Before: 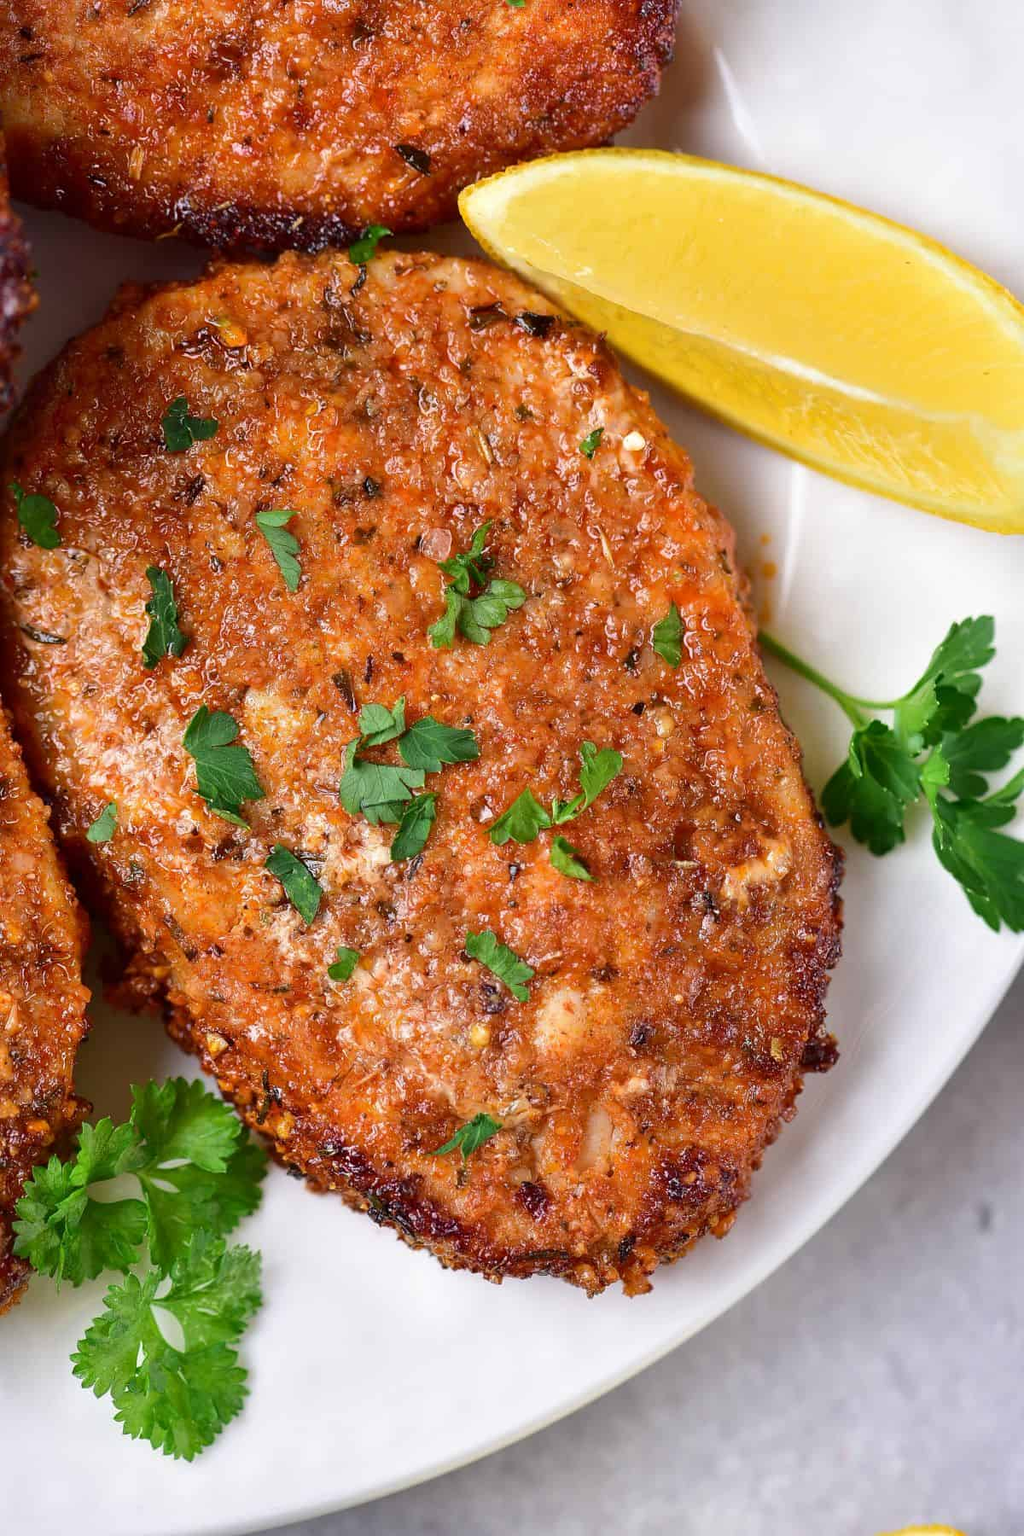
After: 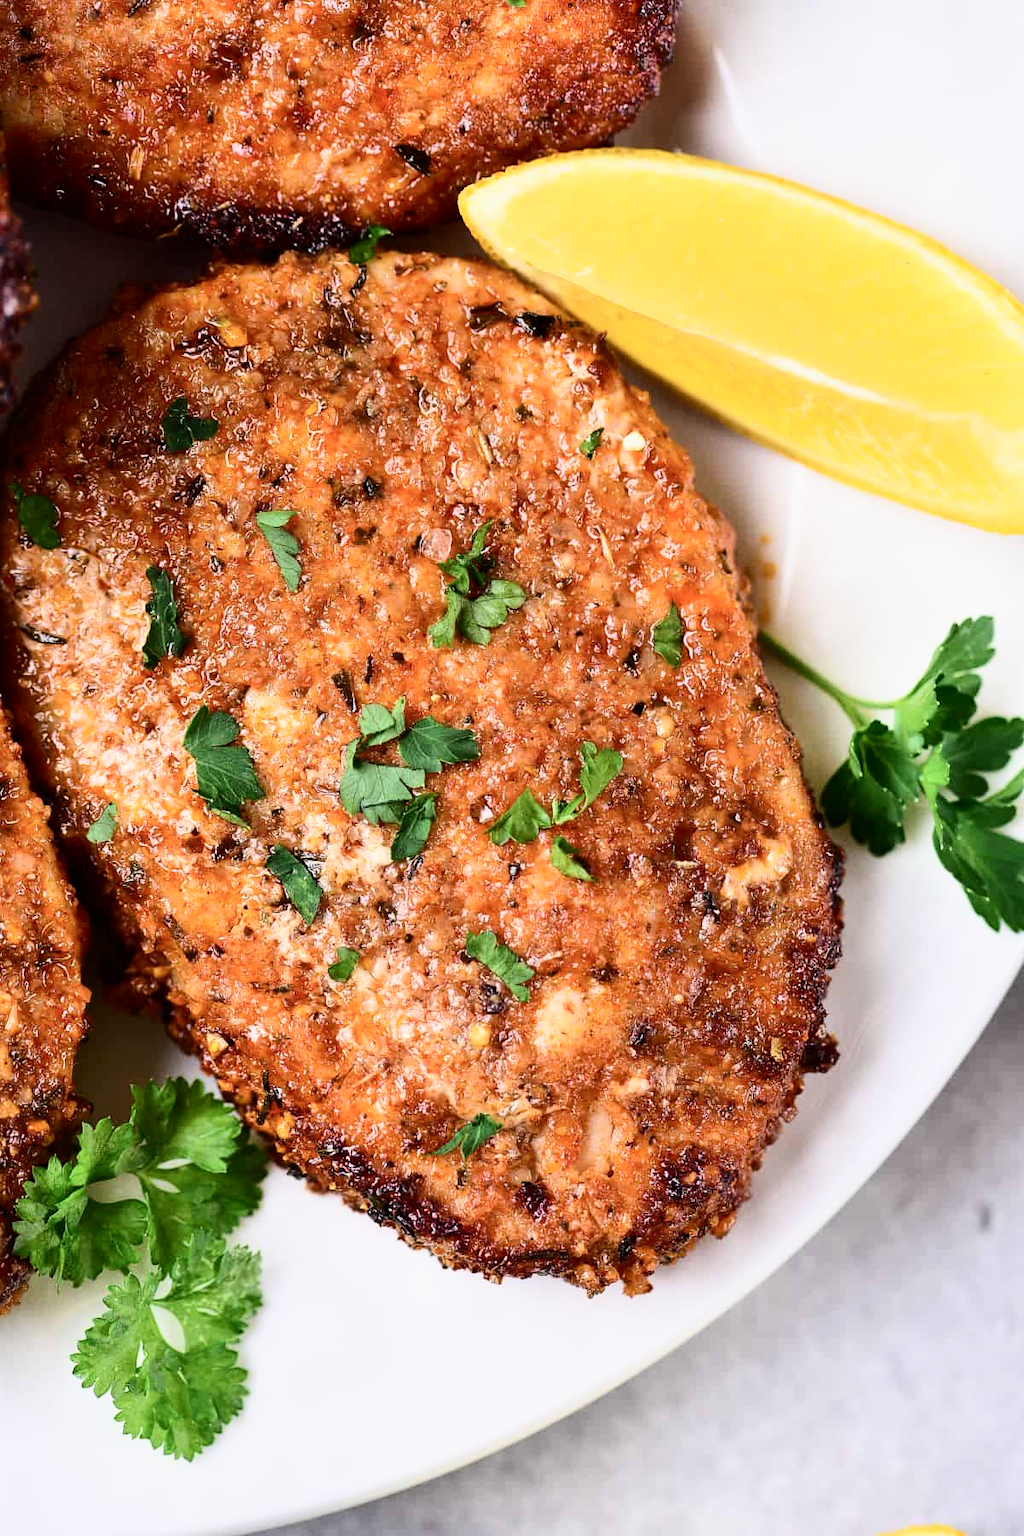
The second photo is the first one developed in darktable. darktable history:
filmic rgb: black relative exposure -8.07 EV, white relative exposure 3 EV, hardness 5.35, contrast 1.25
contrast brightness saturation: contrast 0.24, brightness 0.09
tone equalizer: on, module defaults
